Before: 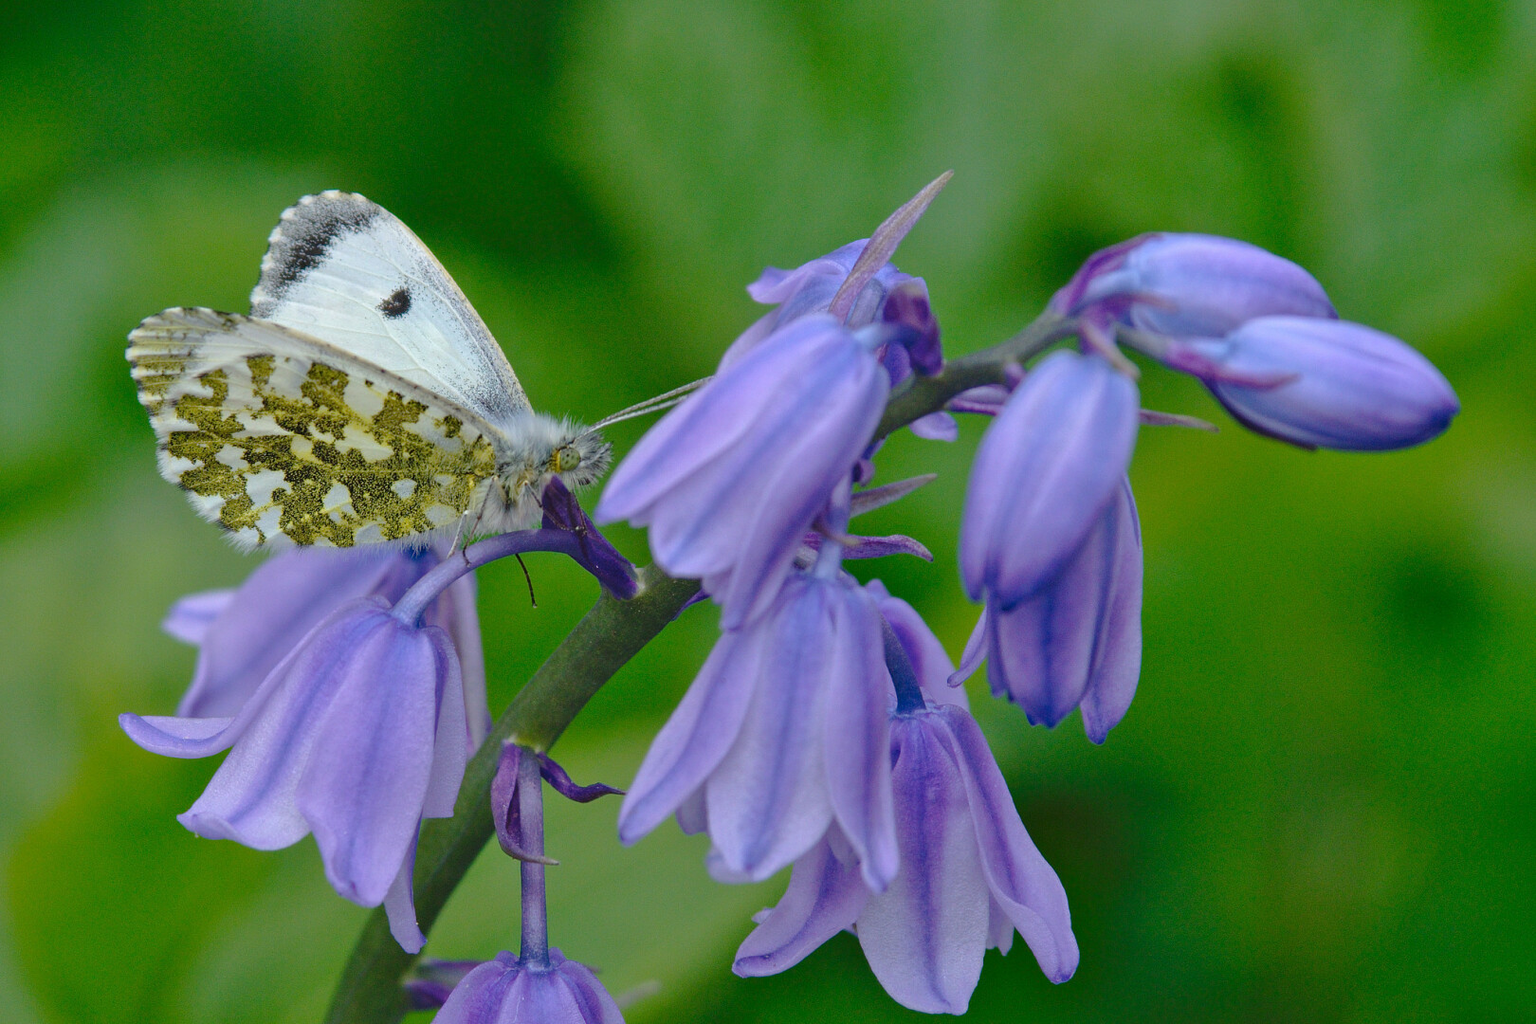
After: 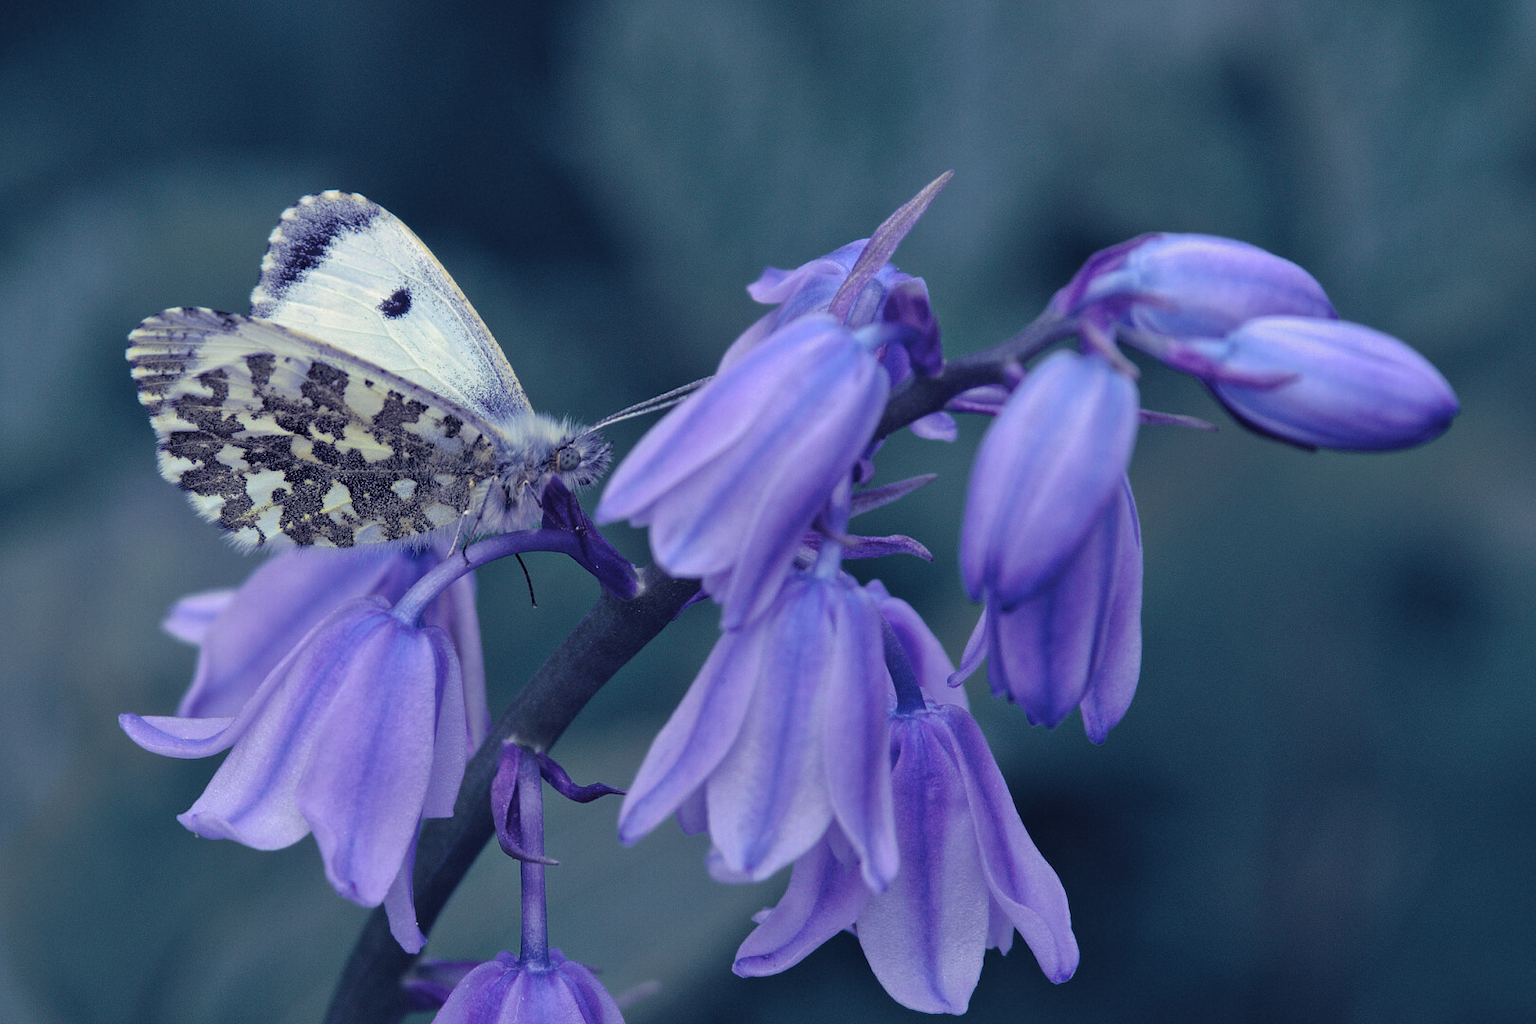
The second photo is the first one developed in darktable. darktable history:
color balance rgb: perceptual saturation grading › global saturation 20%, perceptual saturation grading › highlights -25%, perceptual saturation grading › shadows 25%
split-toning: shadows › hue 242.67°, shadows › saturation 0.733, highlights › hue 45.33°, highlights › saturation 0.667, balance -53.304, compress 21.15%
